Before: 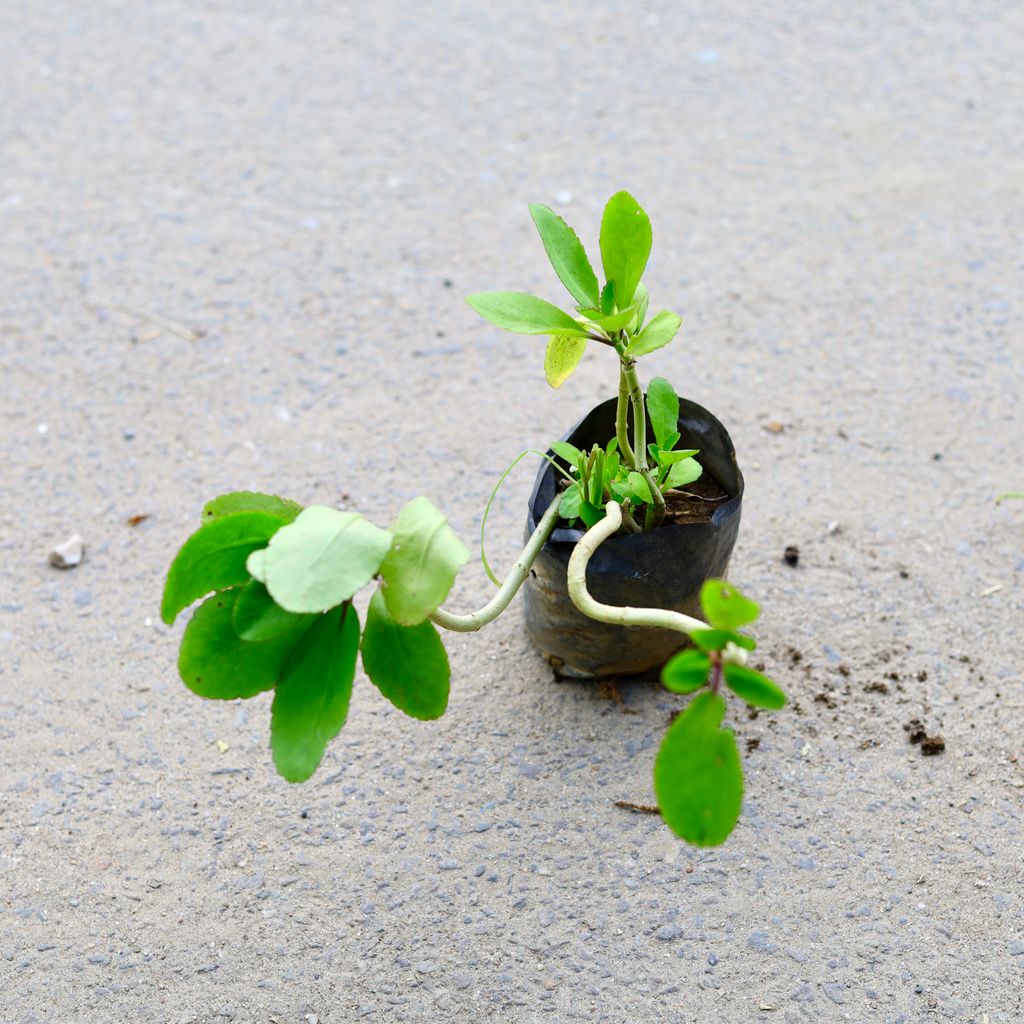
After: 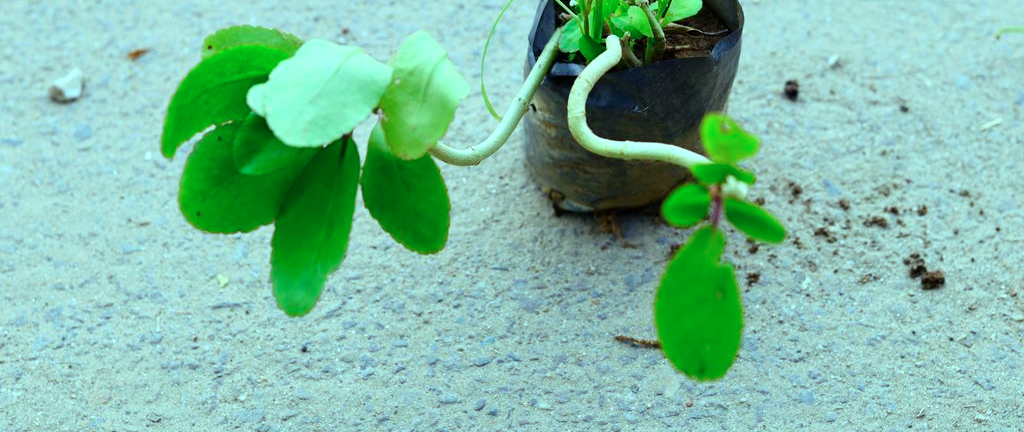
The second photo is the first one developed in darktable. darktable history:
color balance rgb: shadows lift › chroma 7.23%, shadows lift › hue 246.48°, highlights gain › chroma 5.38%, highlights gain › hue 196.93°, white fulcrum 1 EV
crop: top 45.551%, bottom 12.262%
